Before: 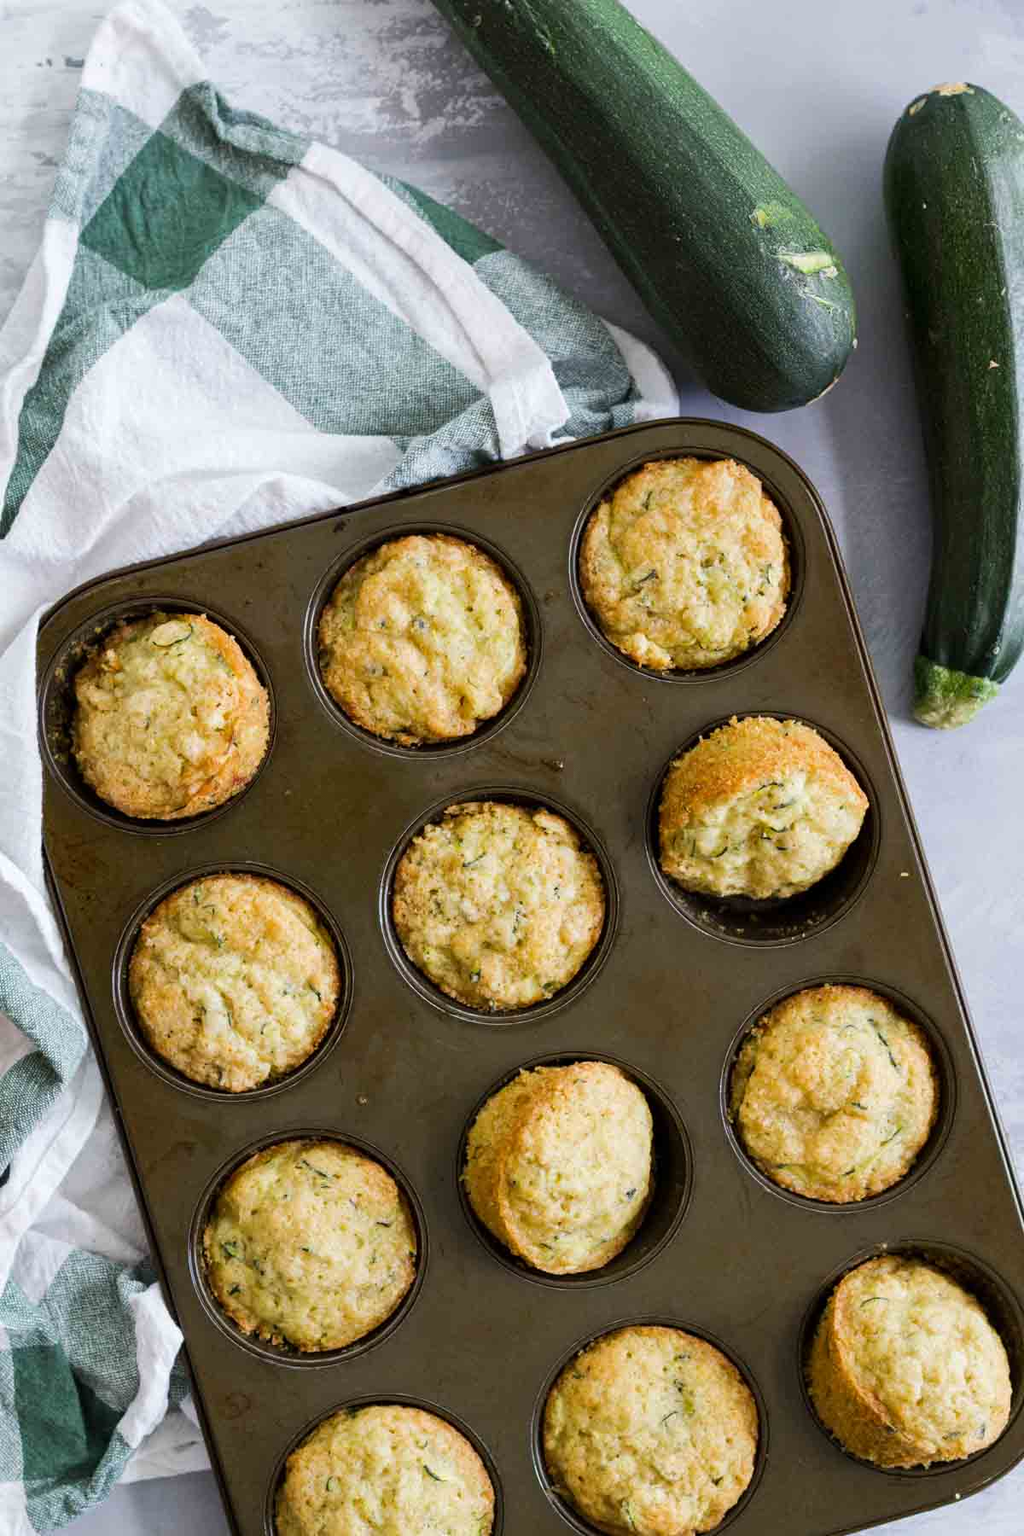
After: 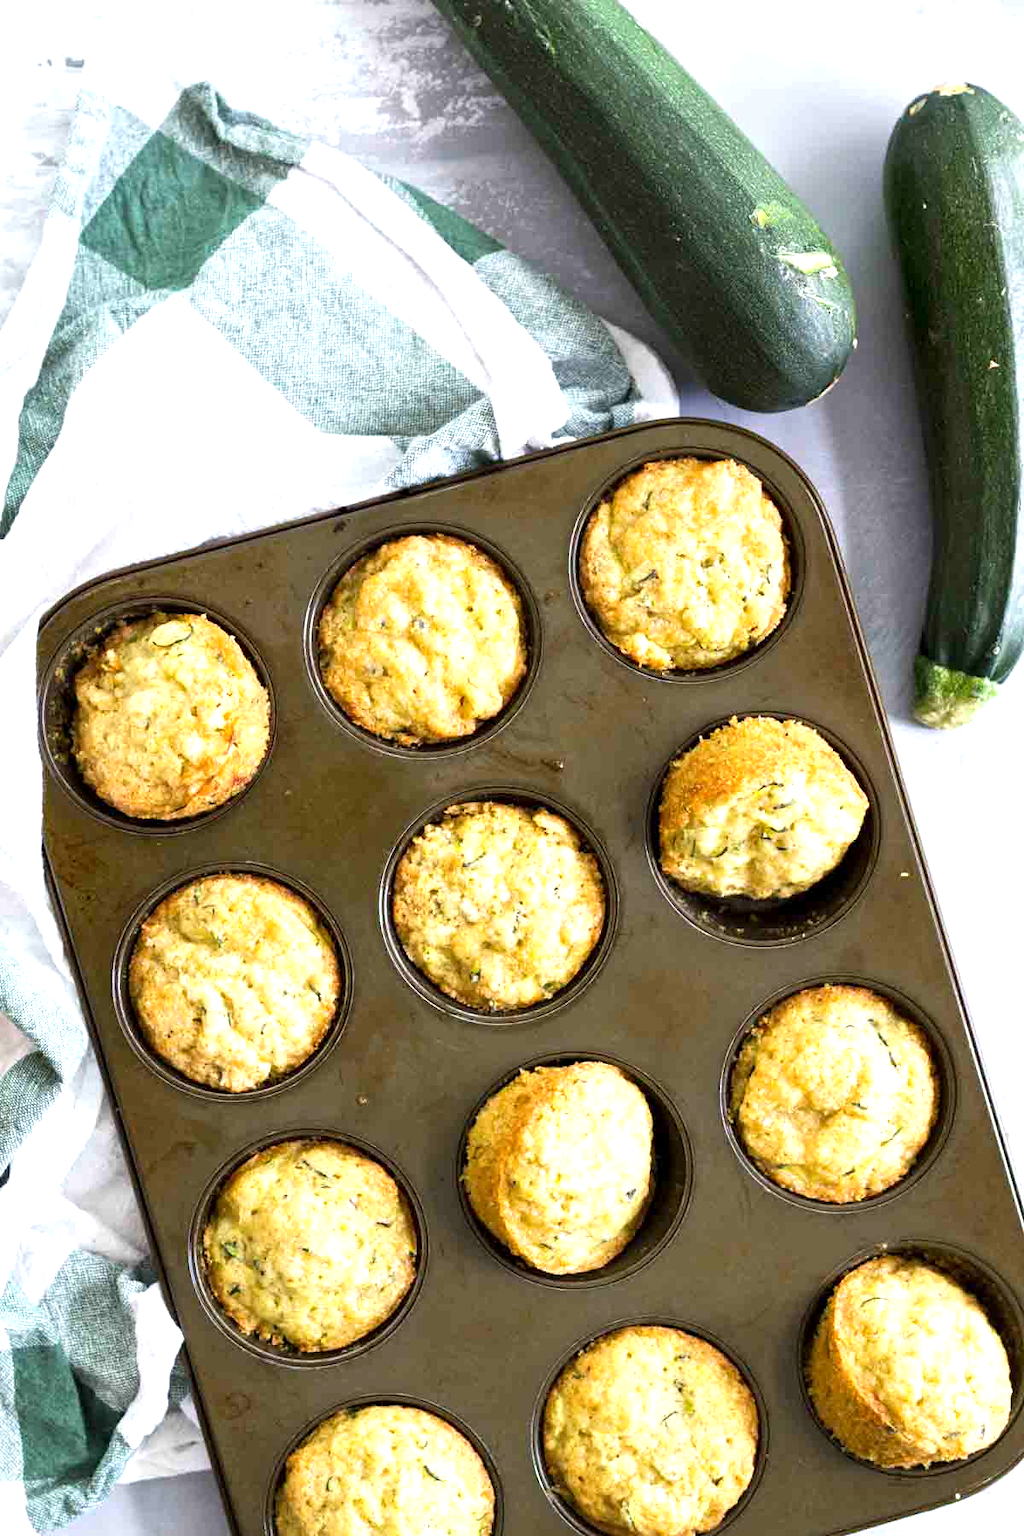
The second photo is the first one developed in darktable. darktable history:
exposure: black level correction 0.001, exposure 0.966 EV, compensate highlight preservation false
